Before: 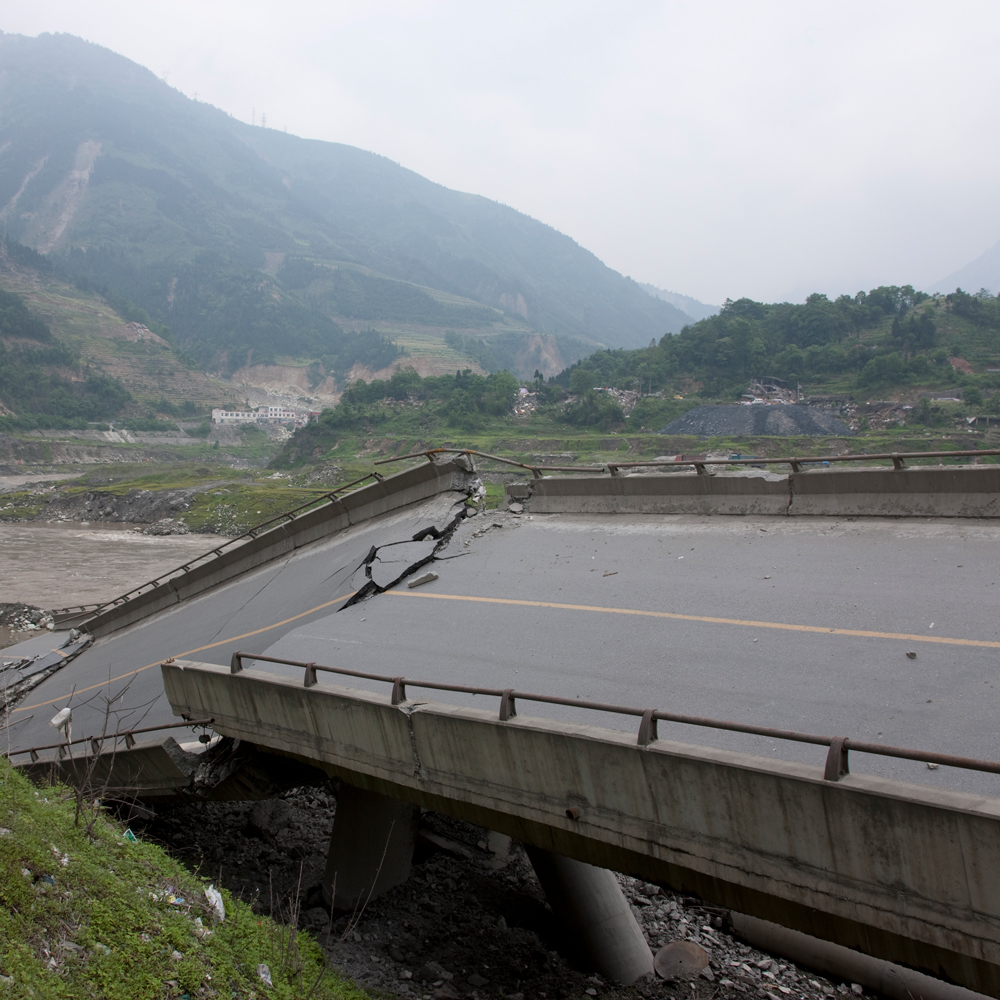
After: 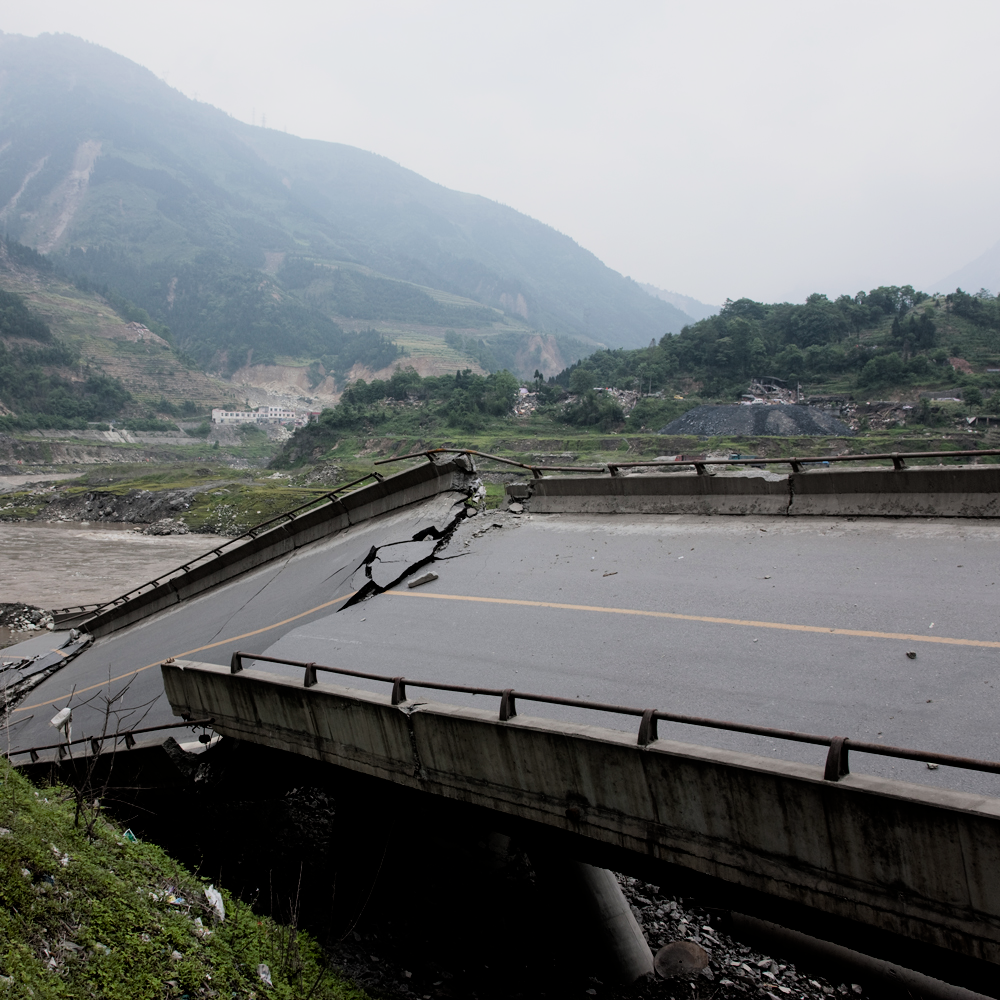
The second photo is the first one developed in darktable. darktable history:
filmic rgb: black relative exposure -5 EV, white relative exposure 3.5 EV, hardness 3.19, contrast 1.4, highlights saturation mix -50%
exposure: black level correction 0.007, compensate highlight preservation false
